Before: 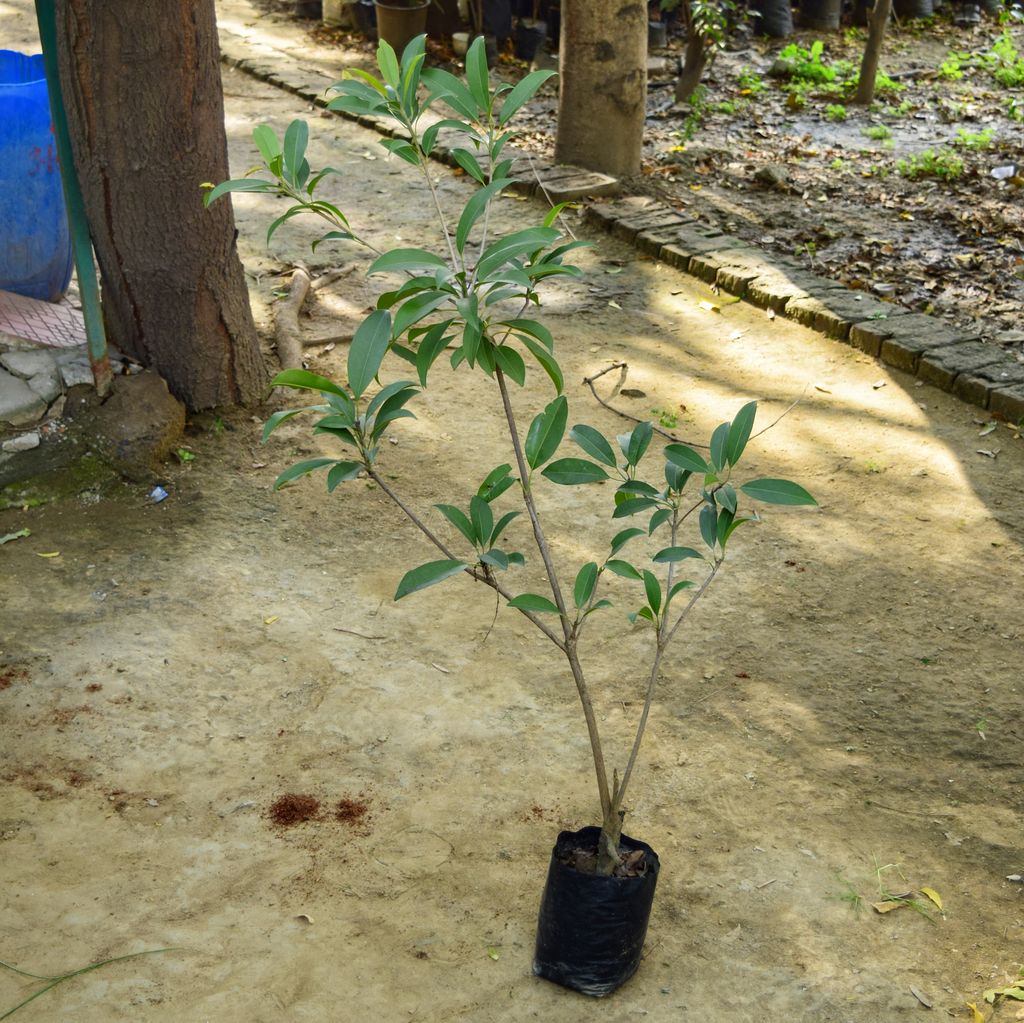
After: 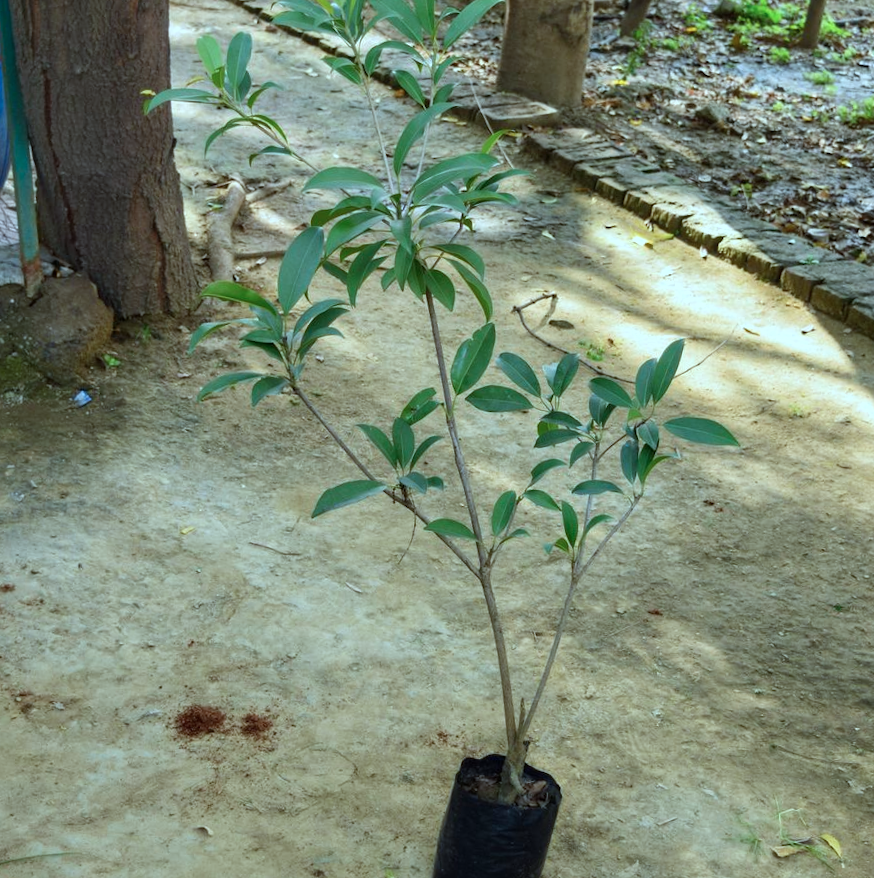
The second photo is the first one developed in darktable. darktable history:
crop and rotate: angle -3.22°, left 5.328%, top 5.193%, right 4.637%, bottom 4.219%
color correction: highlights a* -10.51, highlights b* -18.71
